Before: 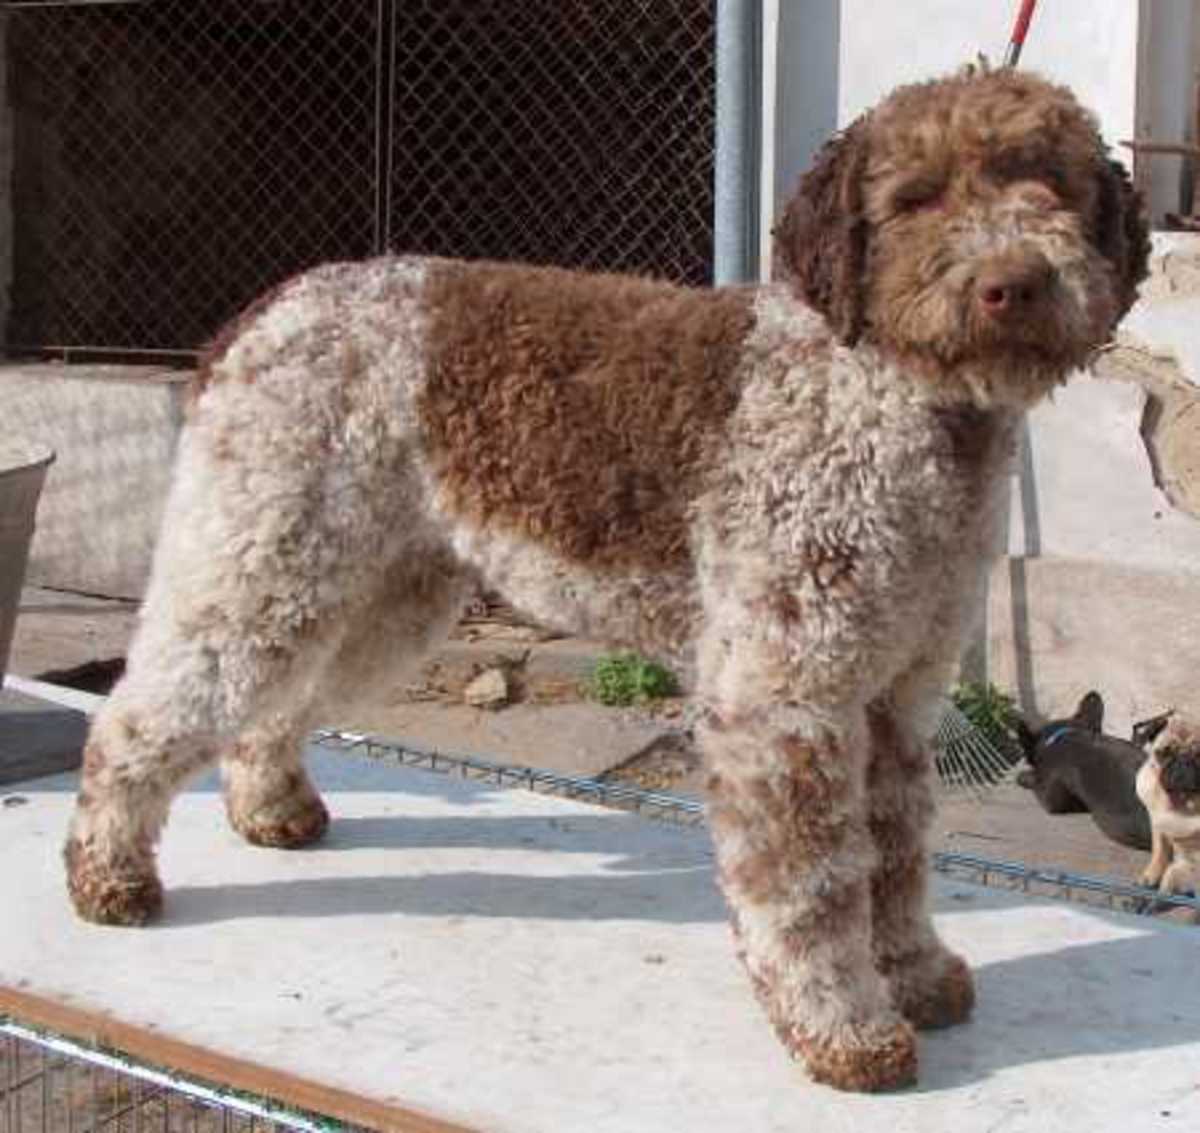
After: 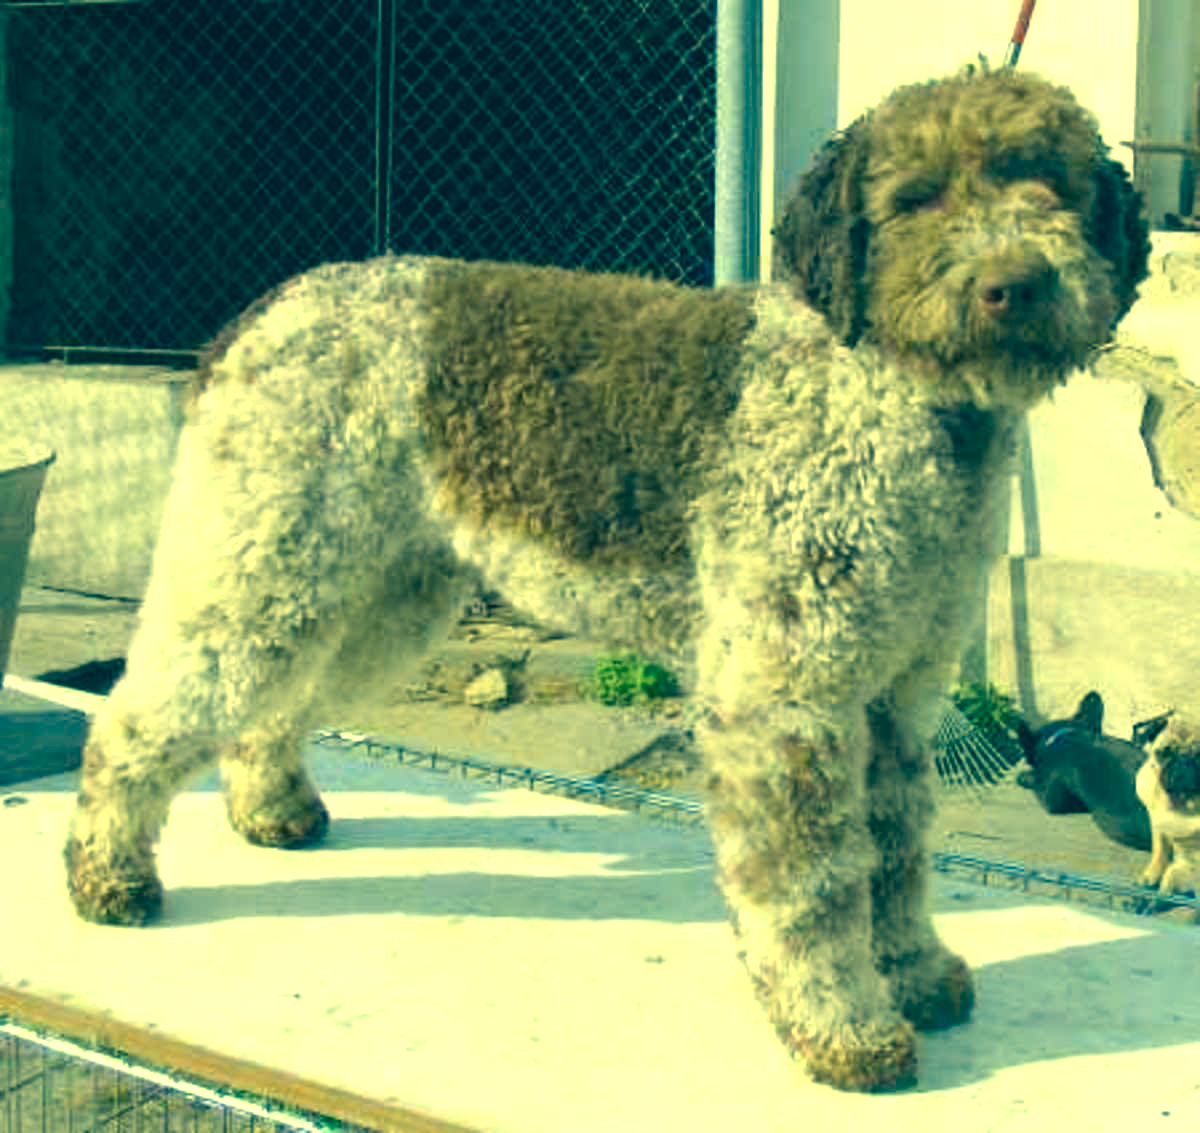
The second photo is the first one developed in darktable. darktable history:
exposure: black level correction 0, exposure 0.7 EV, compensate exposure bias true, compensate highlight preservation false
color correction: highlights a* -15.58, highlights b* 40, shadows a* -40, shadows b* -26.18
